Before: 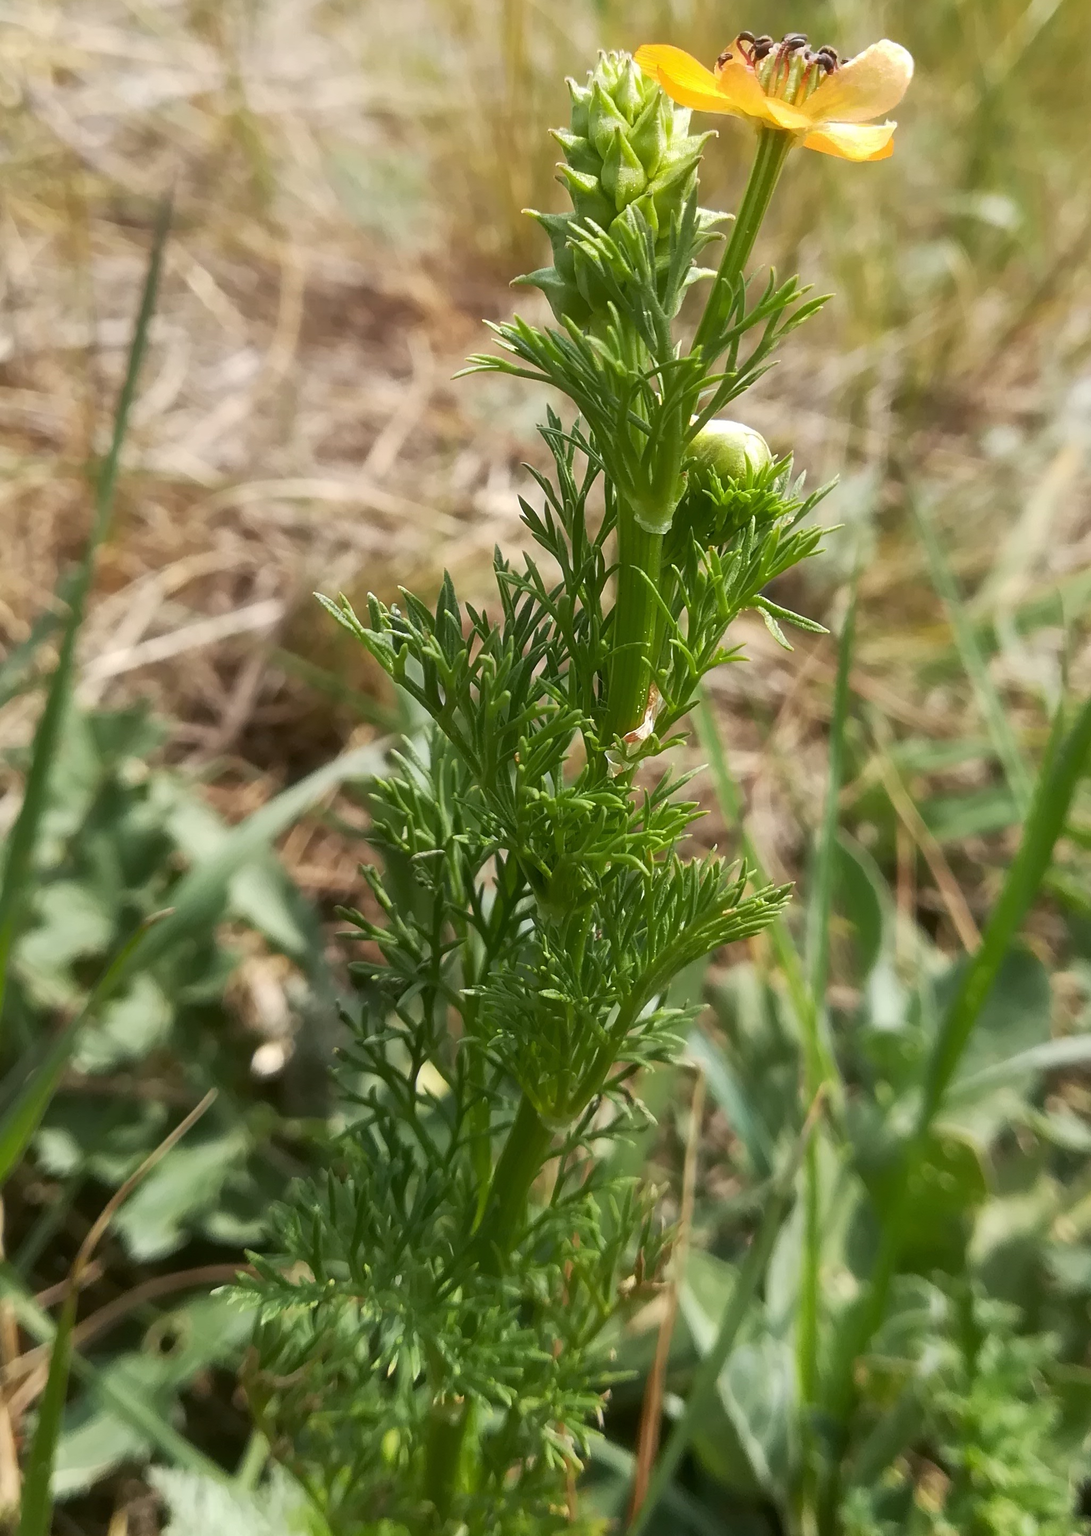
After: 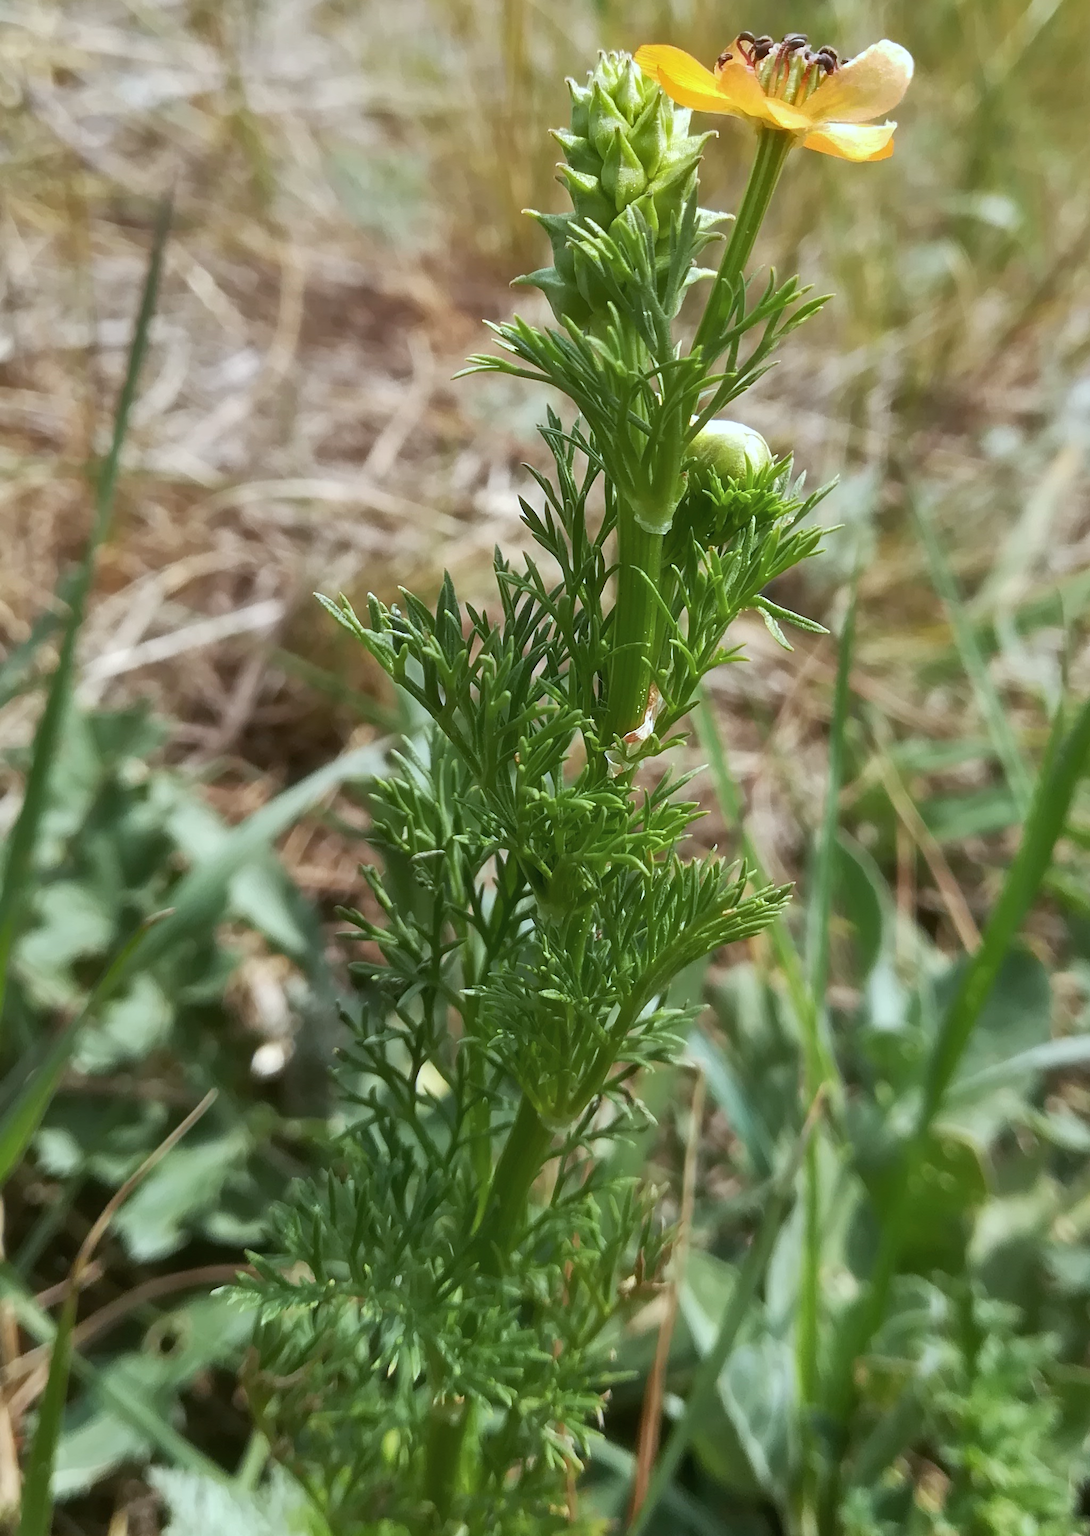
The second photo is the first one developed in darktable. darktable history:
shadows and highlights: soften with gaussian
color correction: highlights a* -3.98, highlights b* -10.74
